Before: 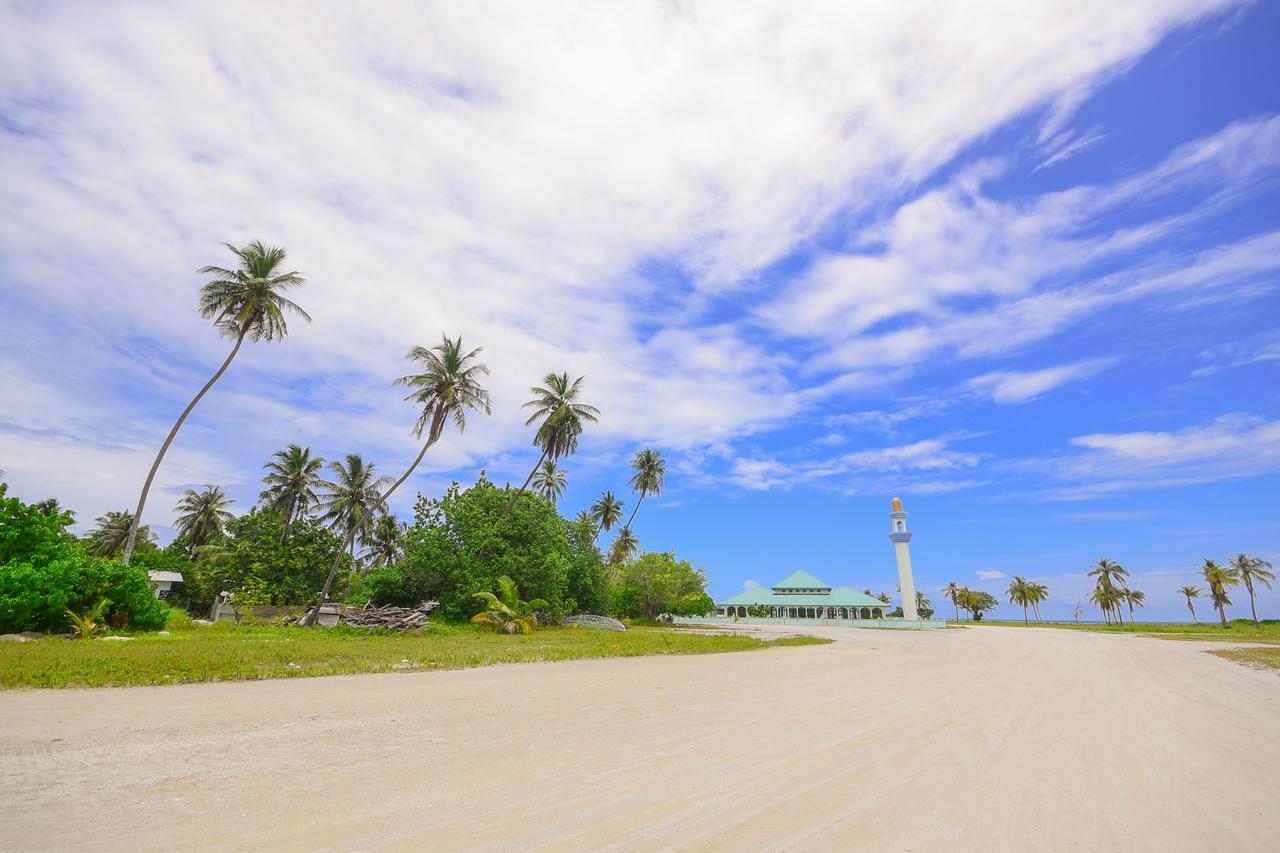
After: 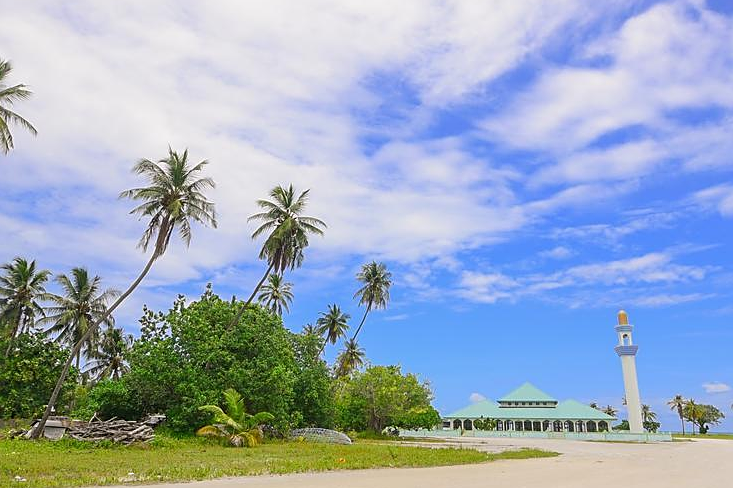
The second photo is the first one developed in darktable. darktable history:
sharpen: on, module defaults
crop: left 21.465%, top 21.974%, right 21.209%, bottom 20.7%
